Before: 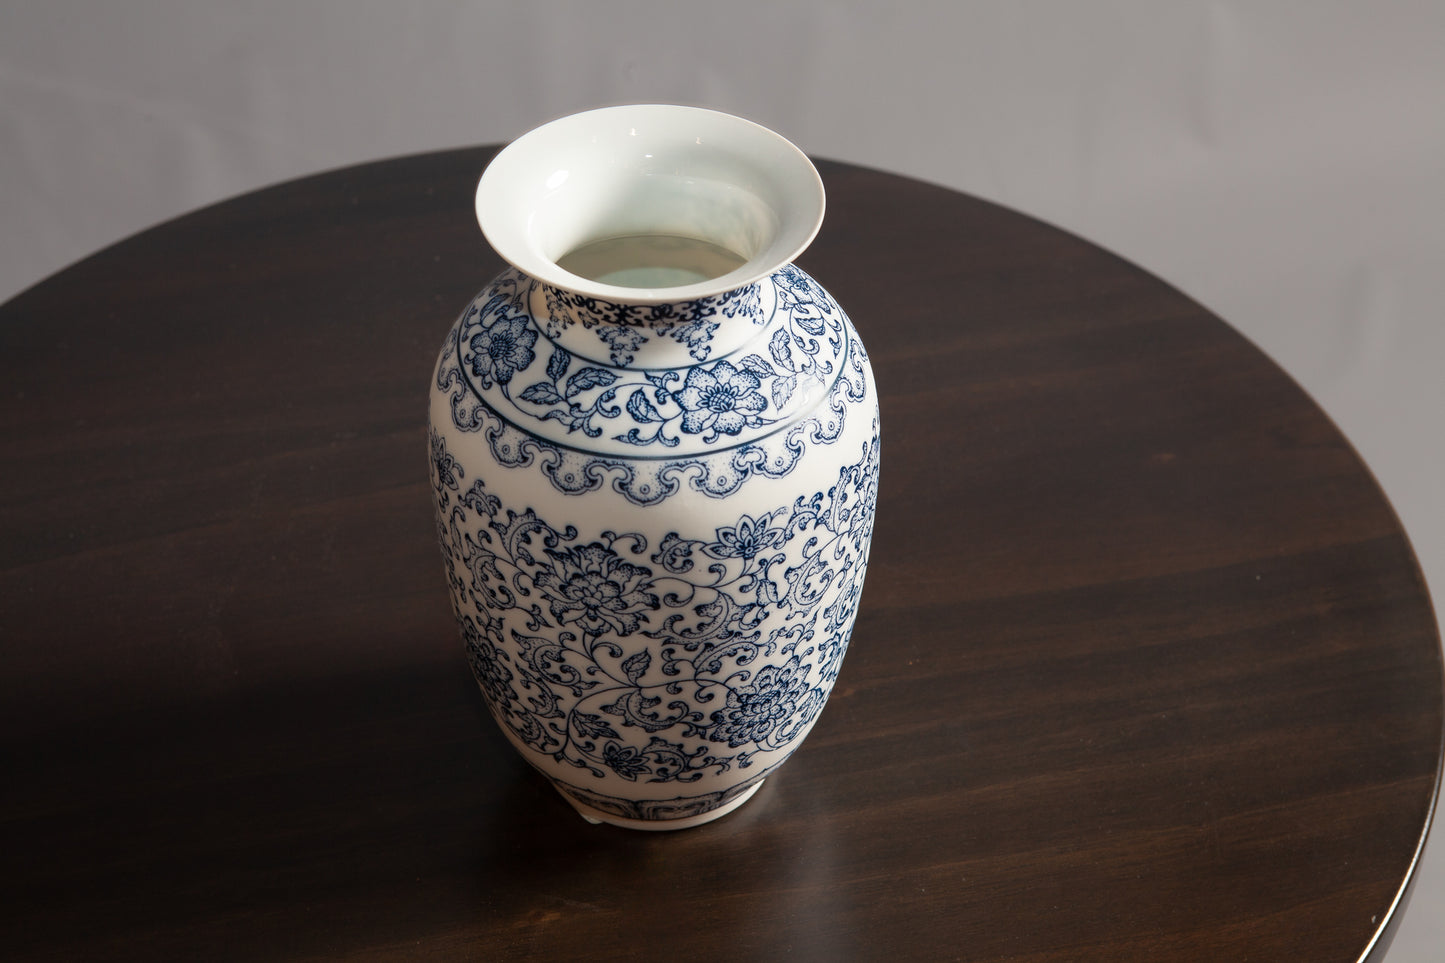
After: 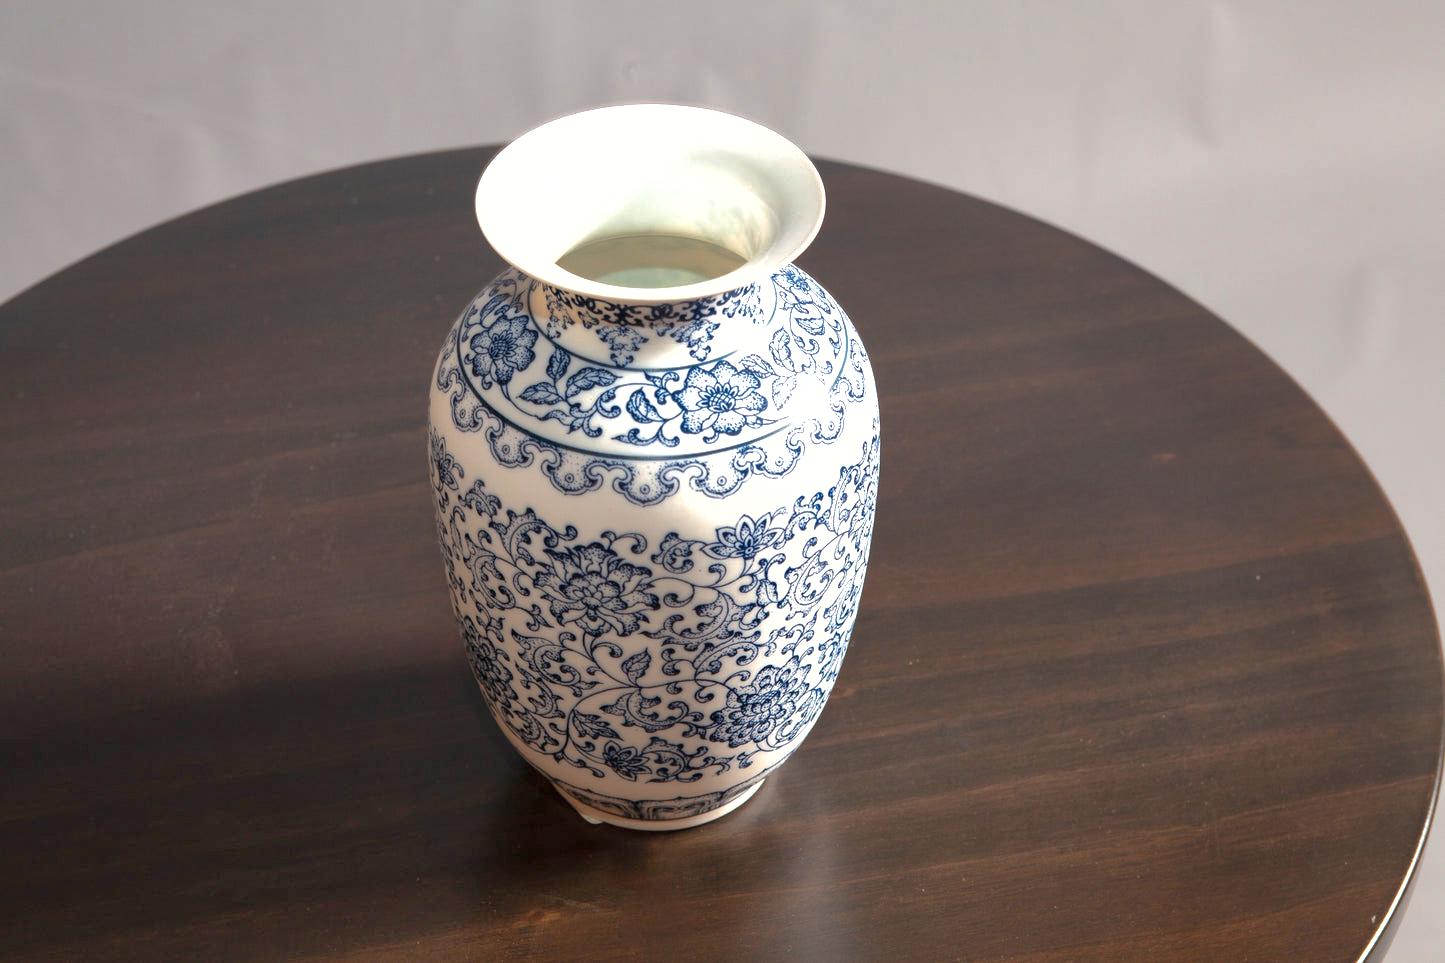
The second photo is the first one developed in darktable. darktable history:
shadows and highlights: on, module defaults
exposure: black level correction 0, exposure 1.001 EV, compensate highlight preservation false
